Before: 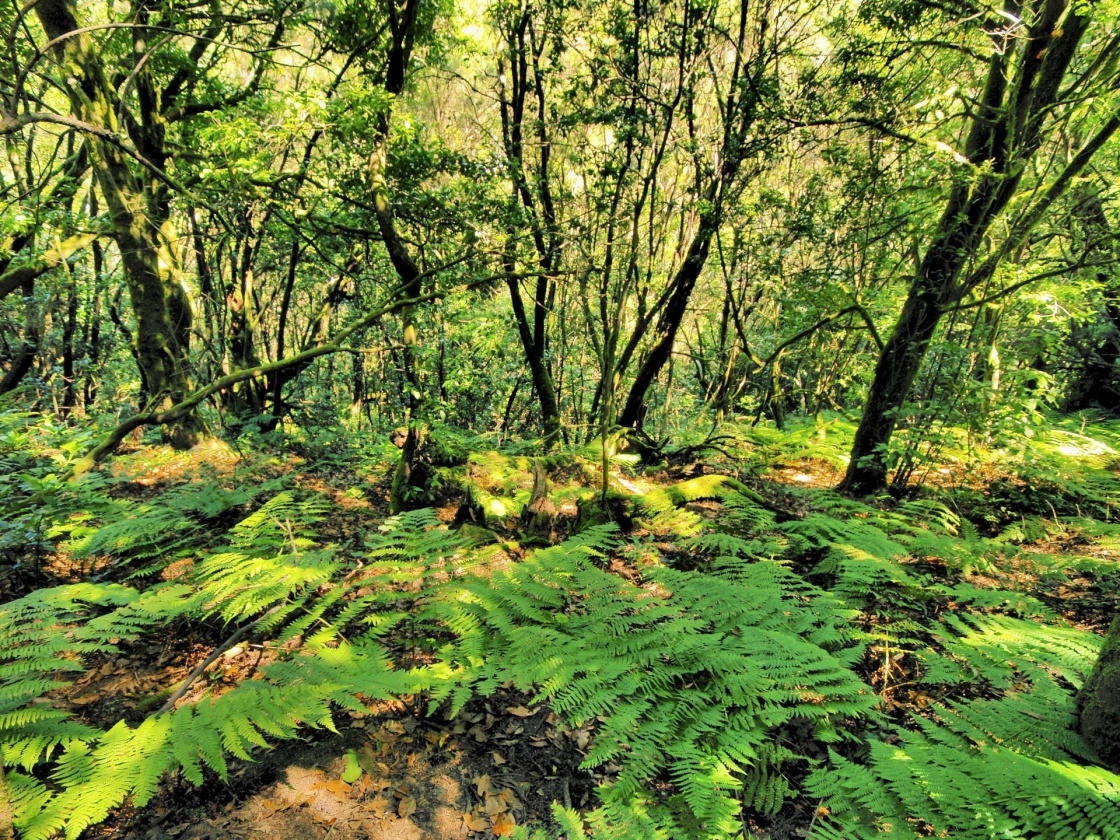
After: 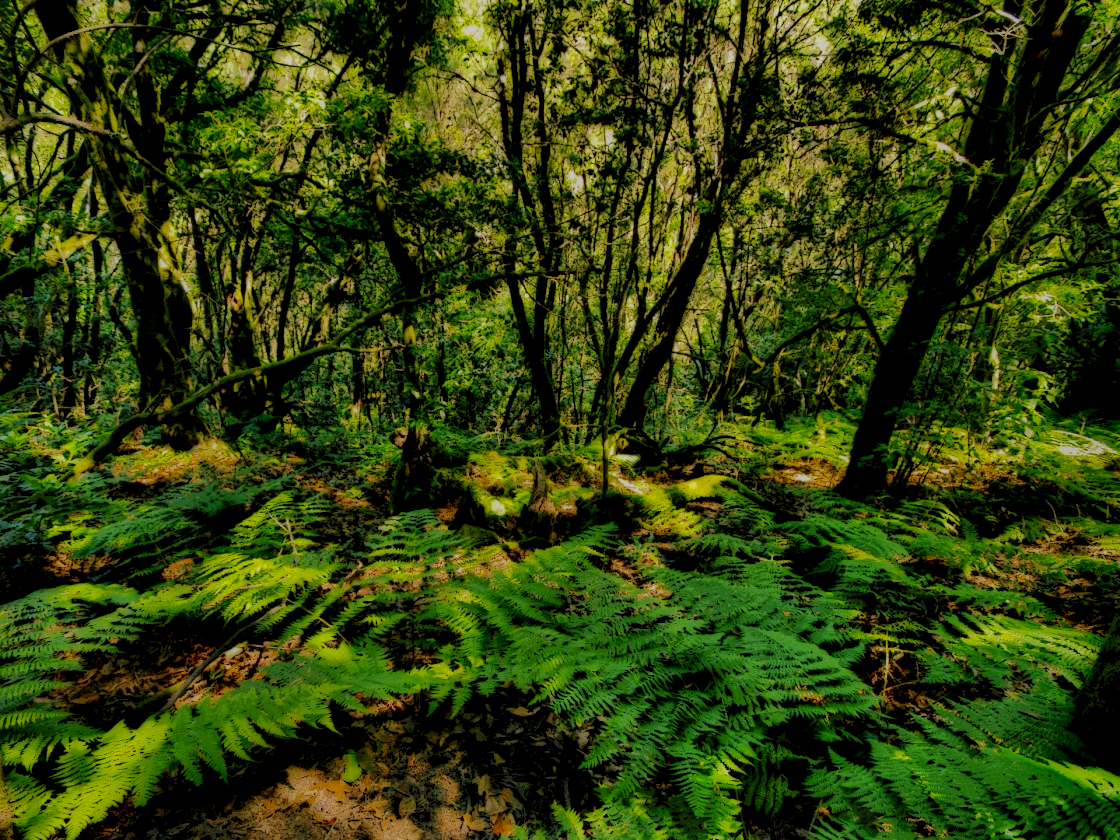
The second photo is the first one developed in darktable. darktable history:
local contrast: highlights 1%, shadows 201%, detail 164%, midtone range 0.004
